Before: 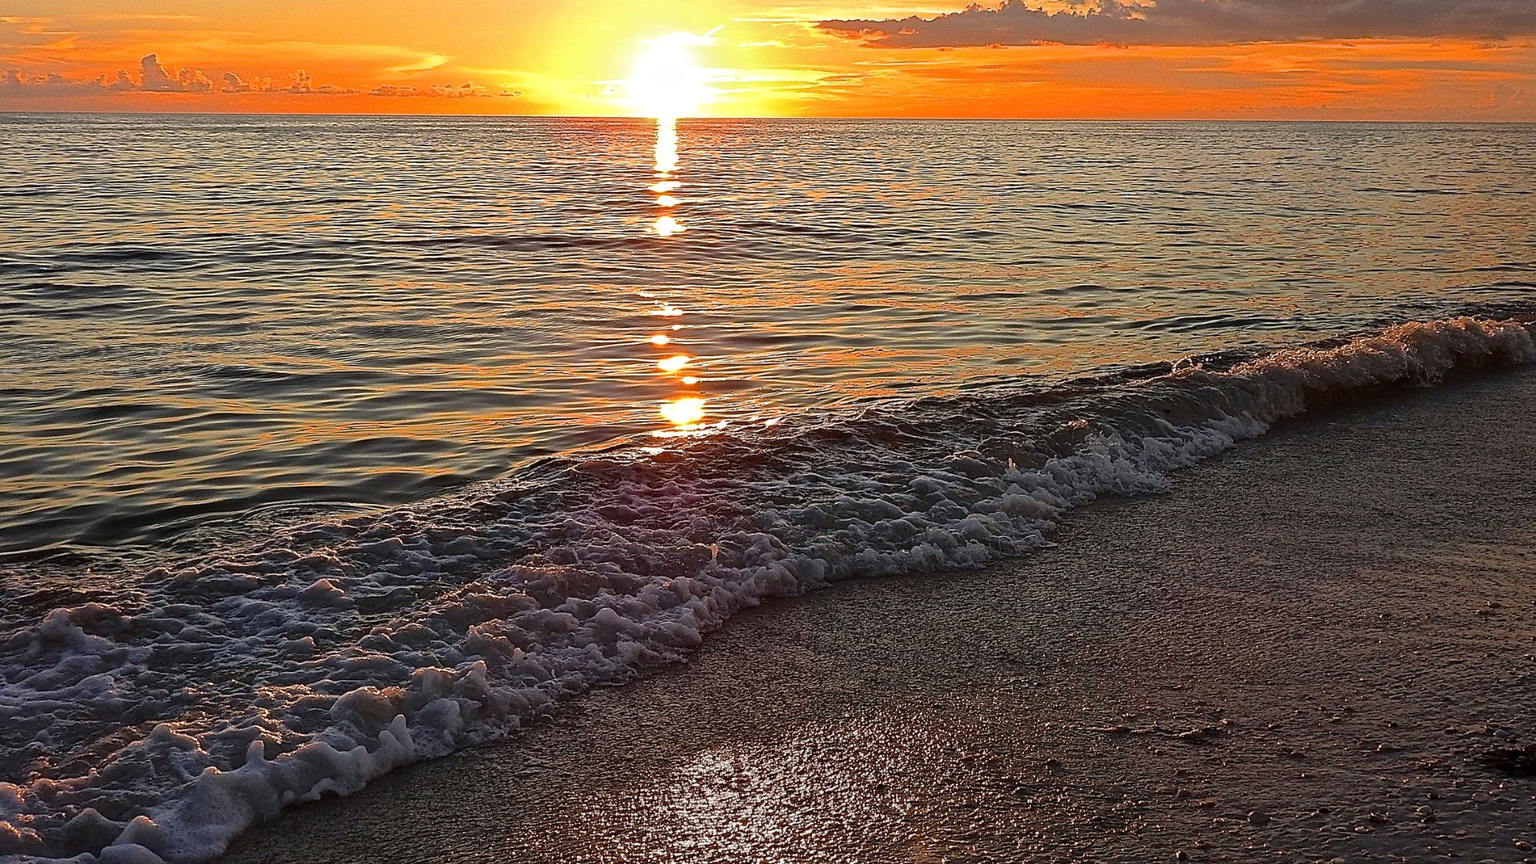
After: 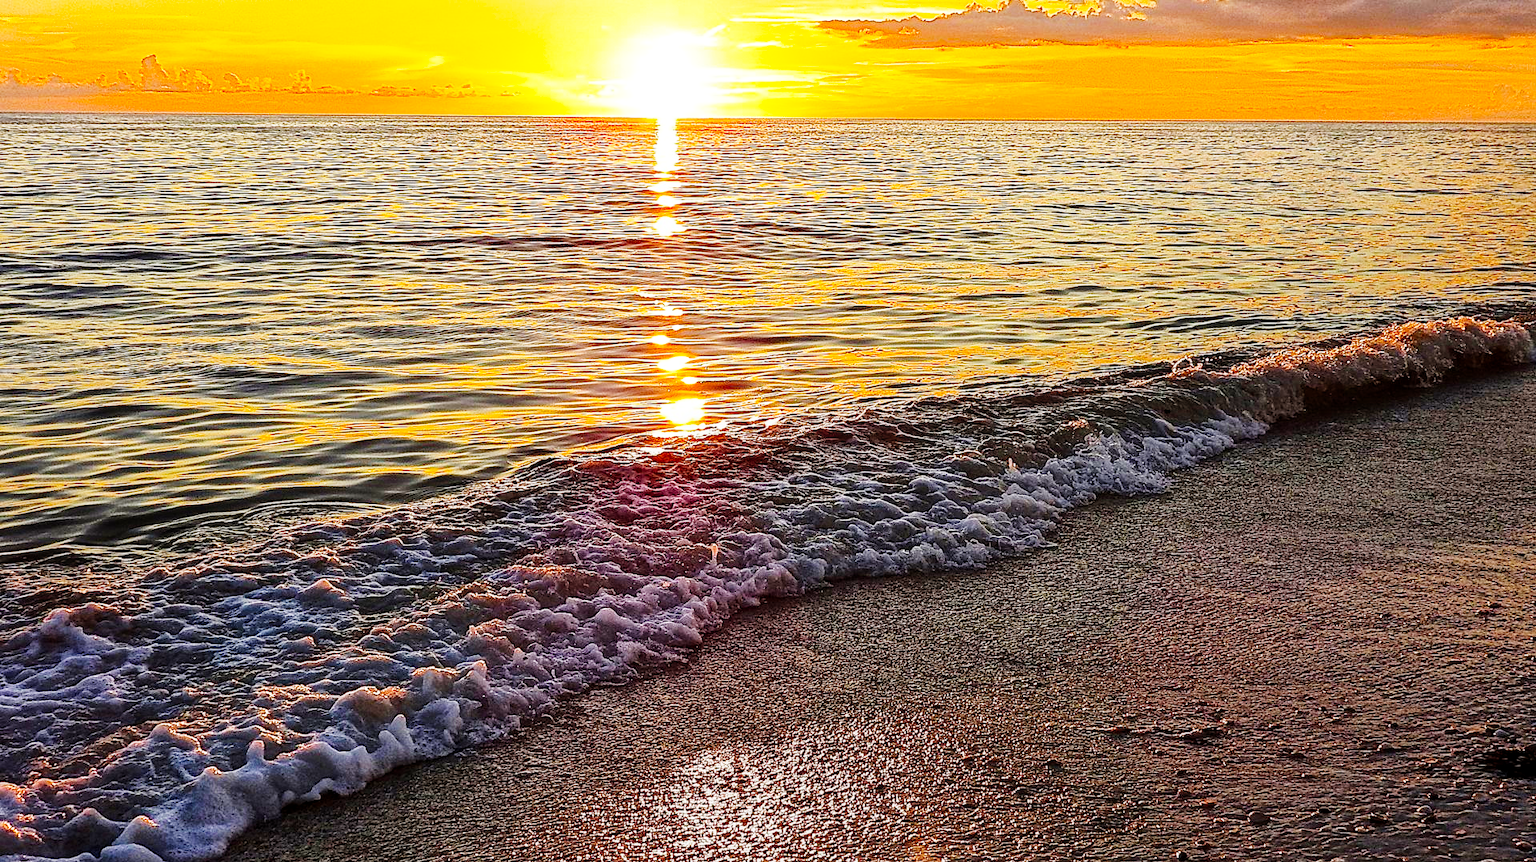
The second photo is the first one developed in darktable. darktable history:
base curve: curves: ch0 [(0, 0) (0, 0.001) (0.001, 0.001) (0.004, 0.002) (0.007, 0.004) (0.015, 0.013) (0.033, 0.045) (0.052, 0.096) (0.075, 0.17) (0.099, 0.241) (0.163, 0.42) (0.219, 0.55) (0.259, 0.616) (0.327, 0.722) (0.365, 0.765) (0.522, 0.873) (0.547, 0.881) (0.689, 0.919) (0.826, 0.952) (1, 1)], preserve colors none
crop: top 0.05%, bottom 0.098%
color balance rgb: perceptual saturation grading › global saturation 25%, global vibrance 20%
local contrast: on, module defaults
